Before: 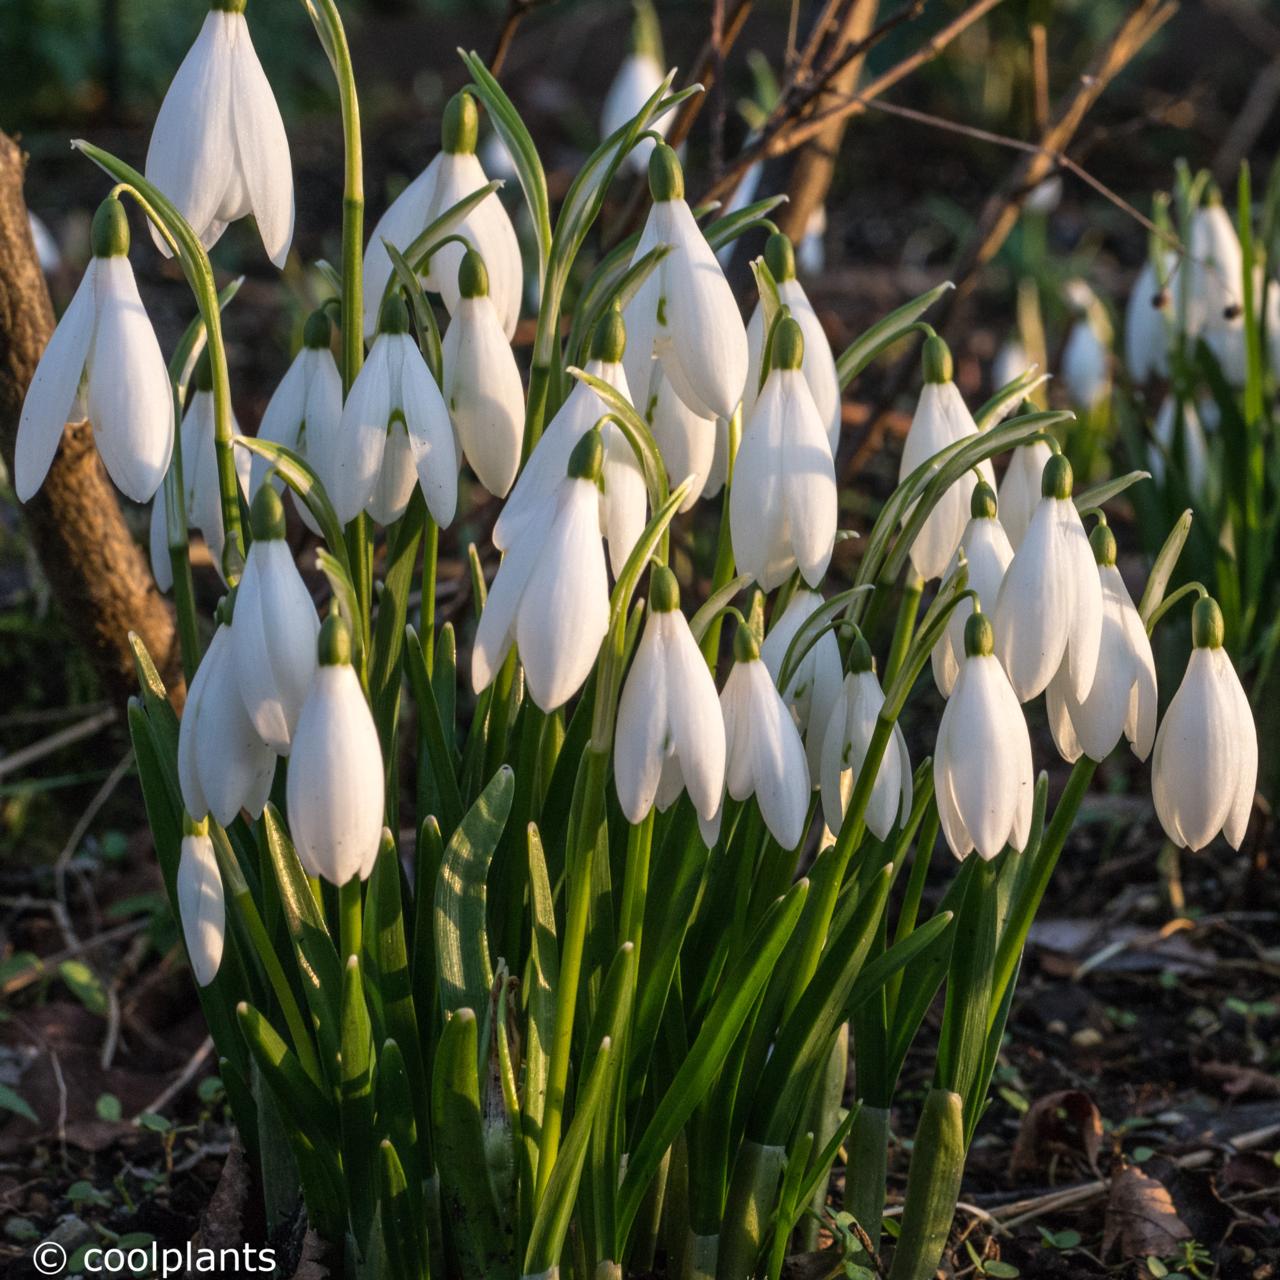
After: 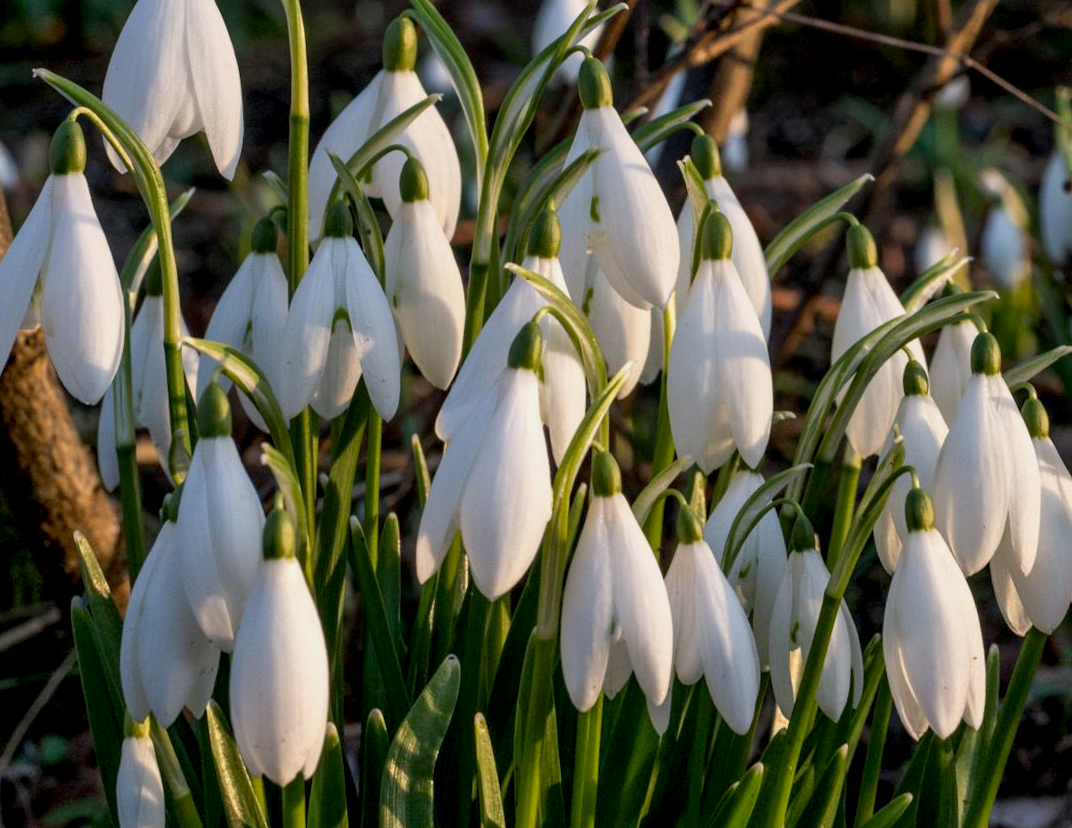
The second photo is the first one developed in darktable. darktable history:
exposure: black level correction 0.009, exposure -0.159 EV, compensate highlight preservation false
crop: left 1.509%, top 3.452%, right 7.696%, bottom 28.452%
rotate and perspective: rotation -1.68°, lens shift (vertical) -0.146, crop left 0.049, crop right 0.912, crop top 0.032, crop bottom 0.96
